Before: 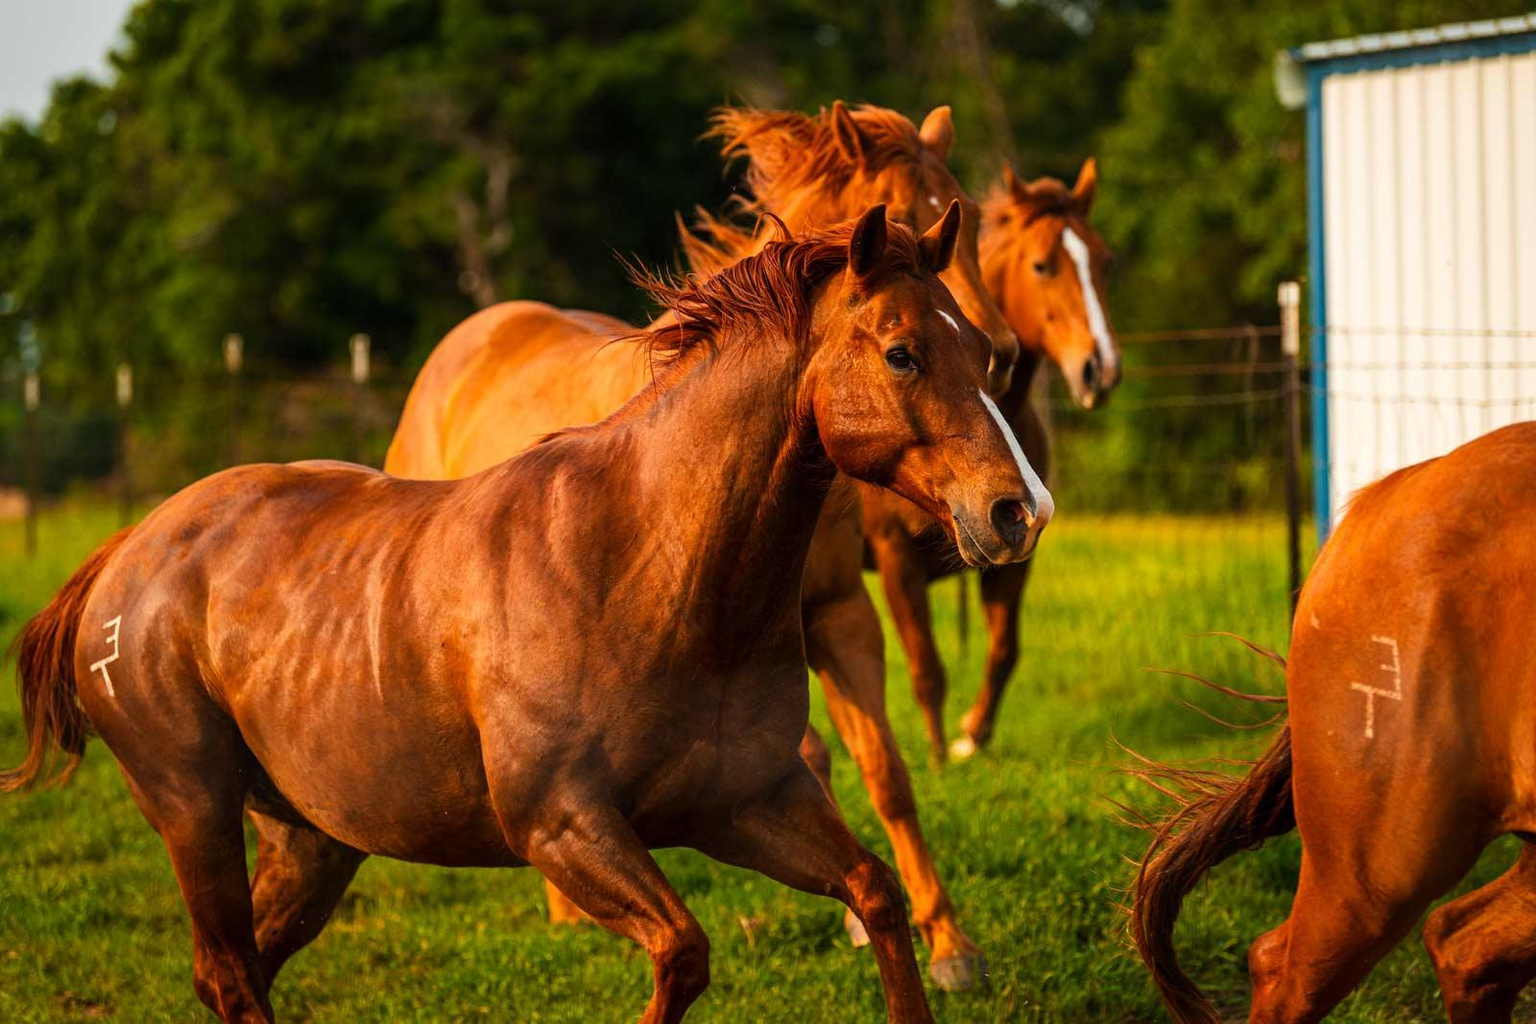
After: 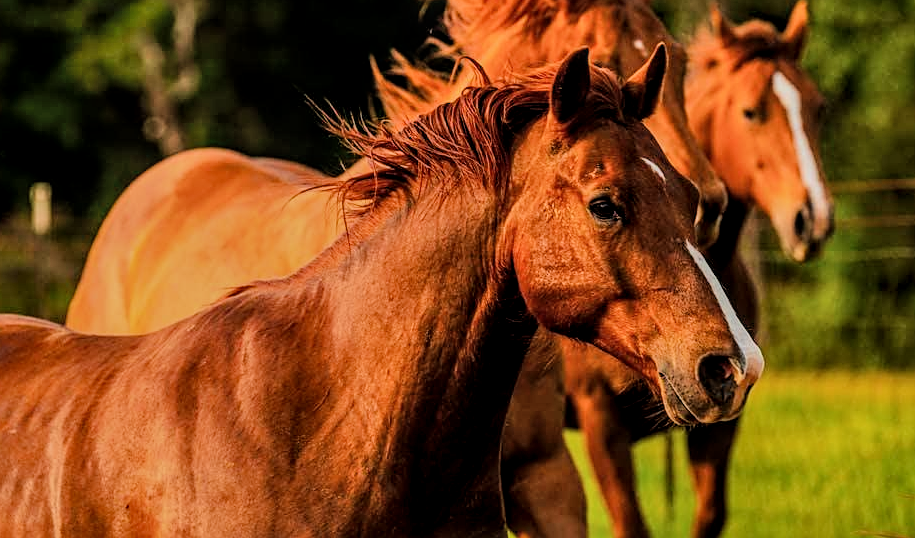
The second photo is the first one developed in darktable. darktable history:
crop: left 20.932%, top 15.471%, right 21.848%, bottom 34.081%
sharpen: on, module defaults
filmic rgb: black relative exposure -7.65 EV, white relative exposure 4.56 EV, hardness 3.61
tone equalizer: on, module defaults
local contrast: on, module defaults
velvia: on, module defaults
shadows and highlights: low approximation 0.01, soften with gaussian
